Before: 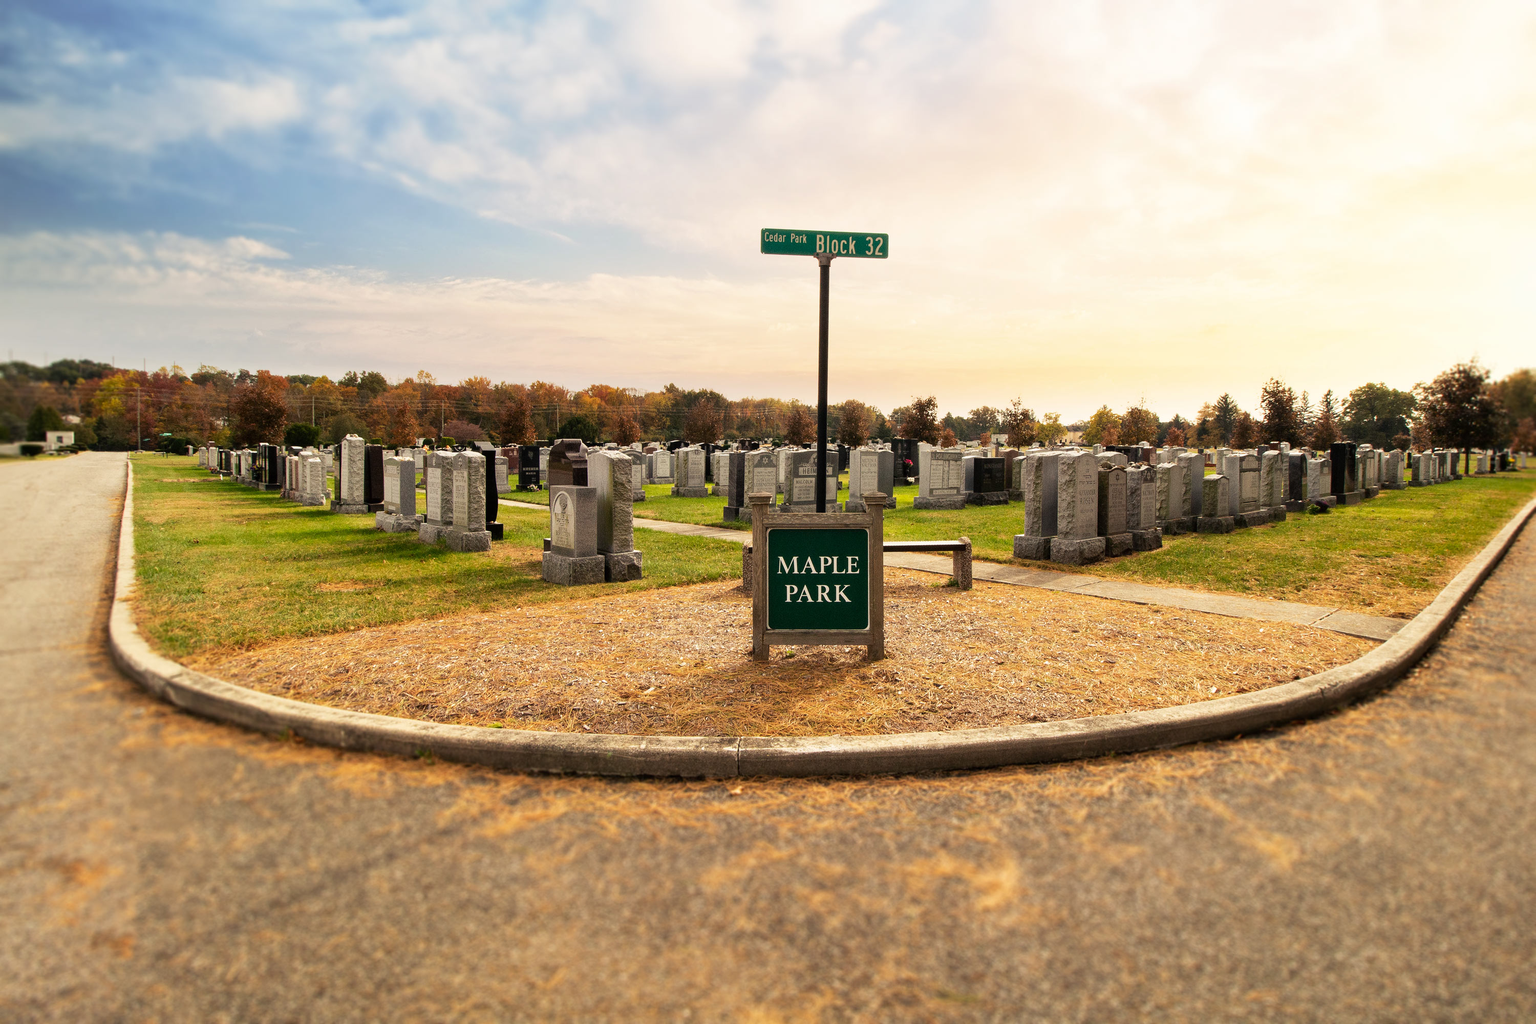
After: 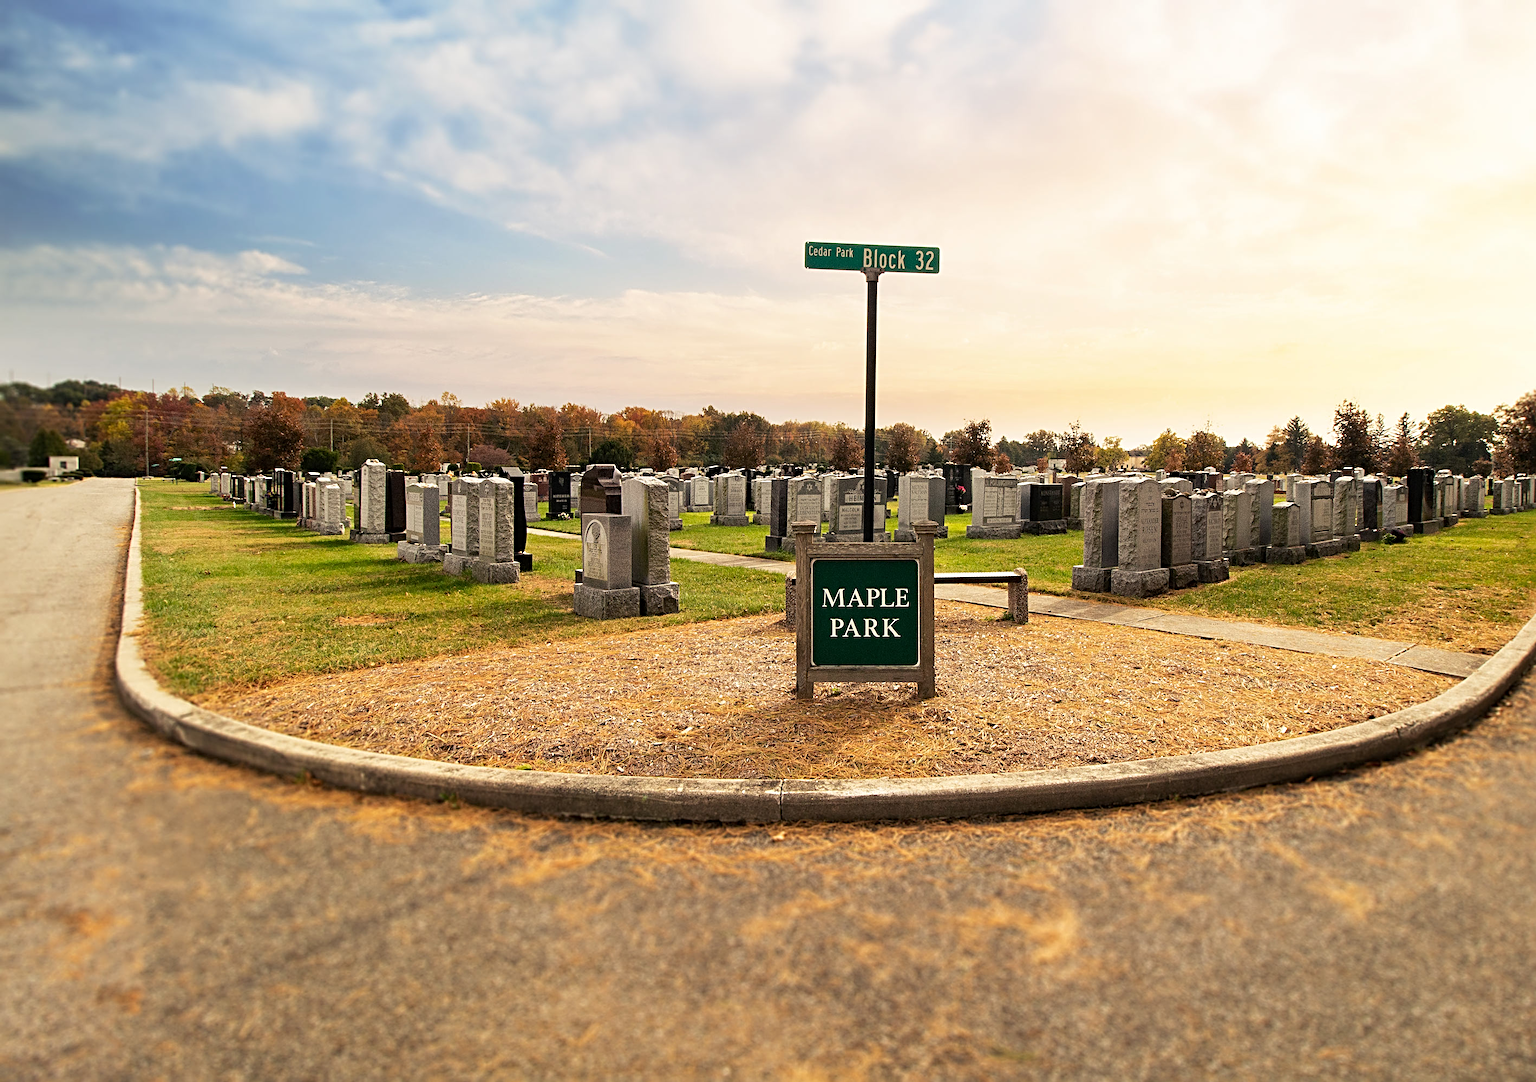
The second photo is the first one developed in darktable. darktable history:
sharpen: radius 3.979
crop and rotate: left 0%, right 5.404%
